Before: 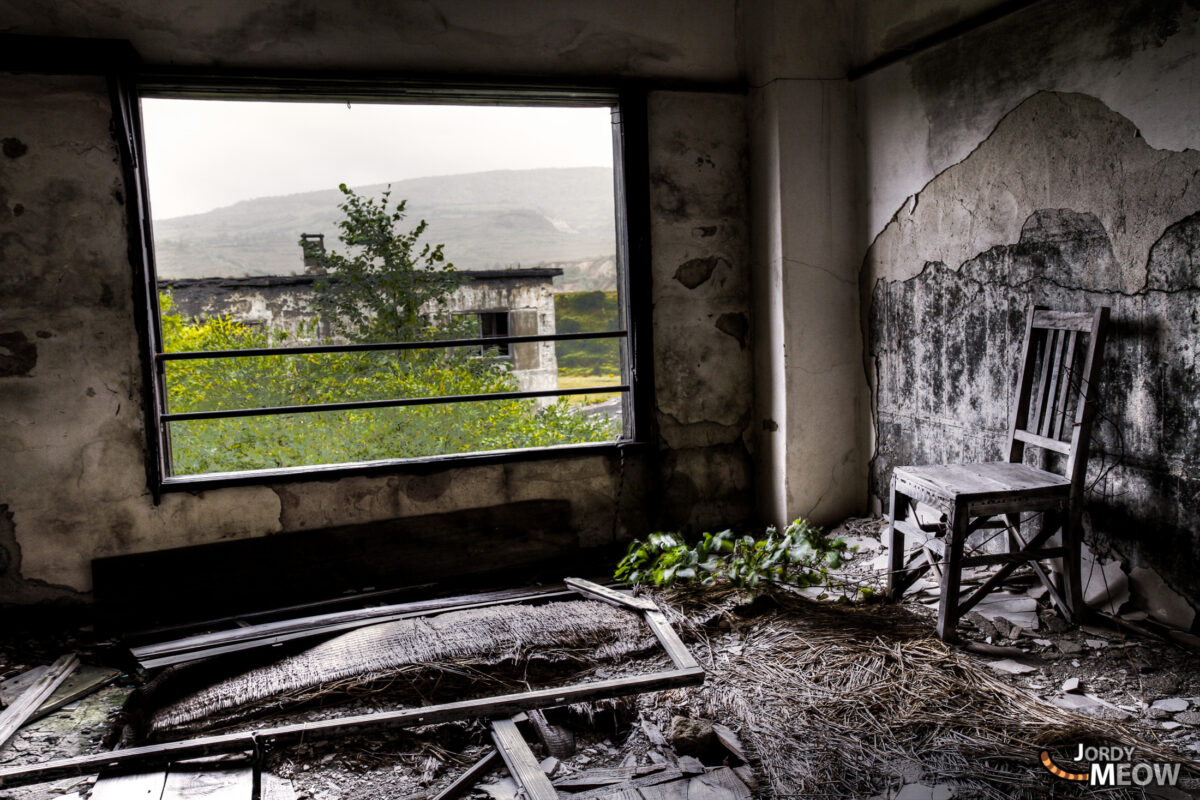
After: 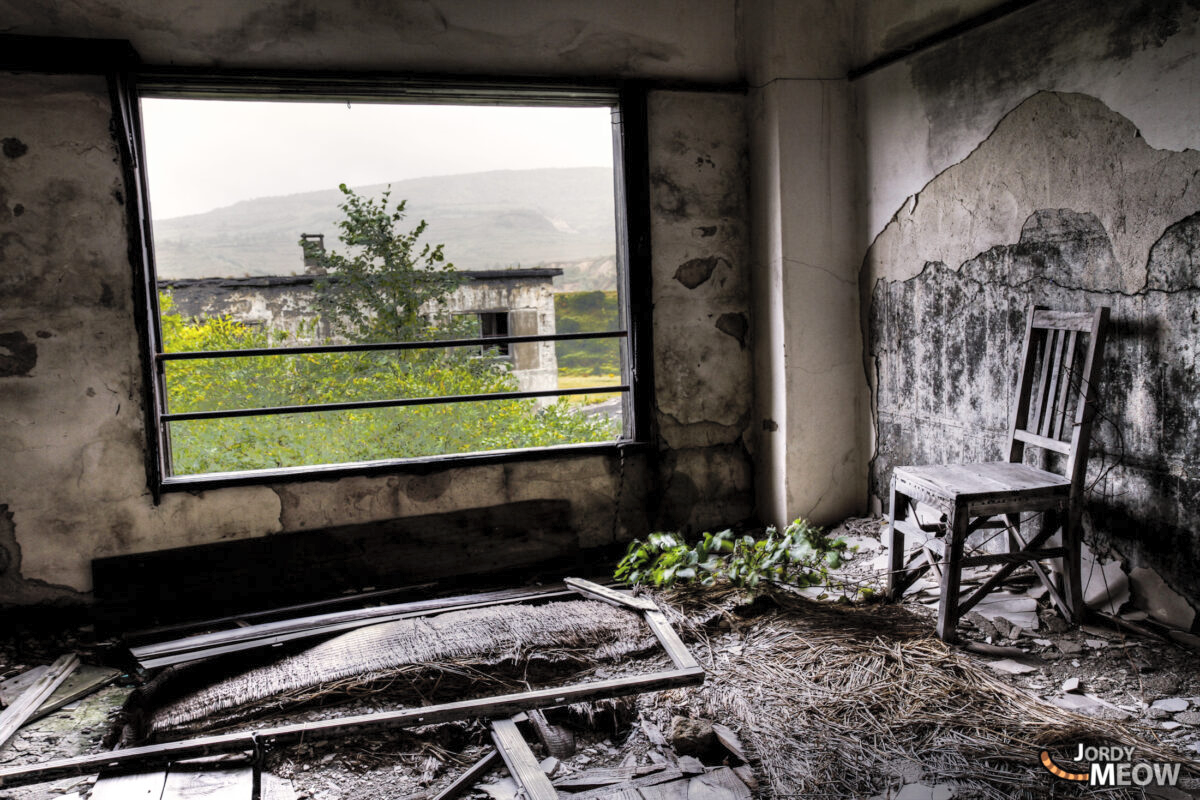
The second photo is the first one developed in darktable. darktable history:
contrast brightness saturation: brightness 0.155
